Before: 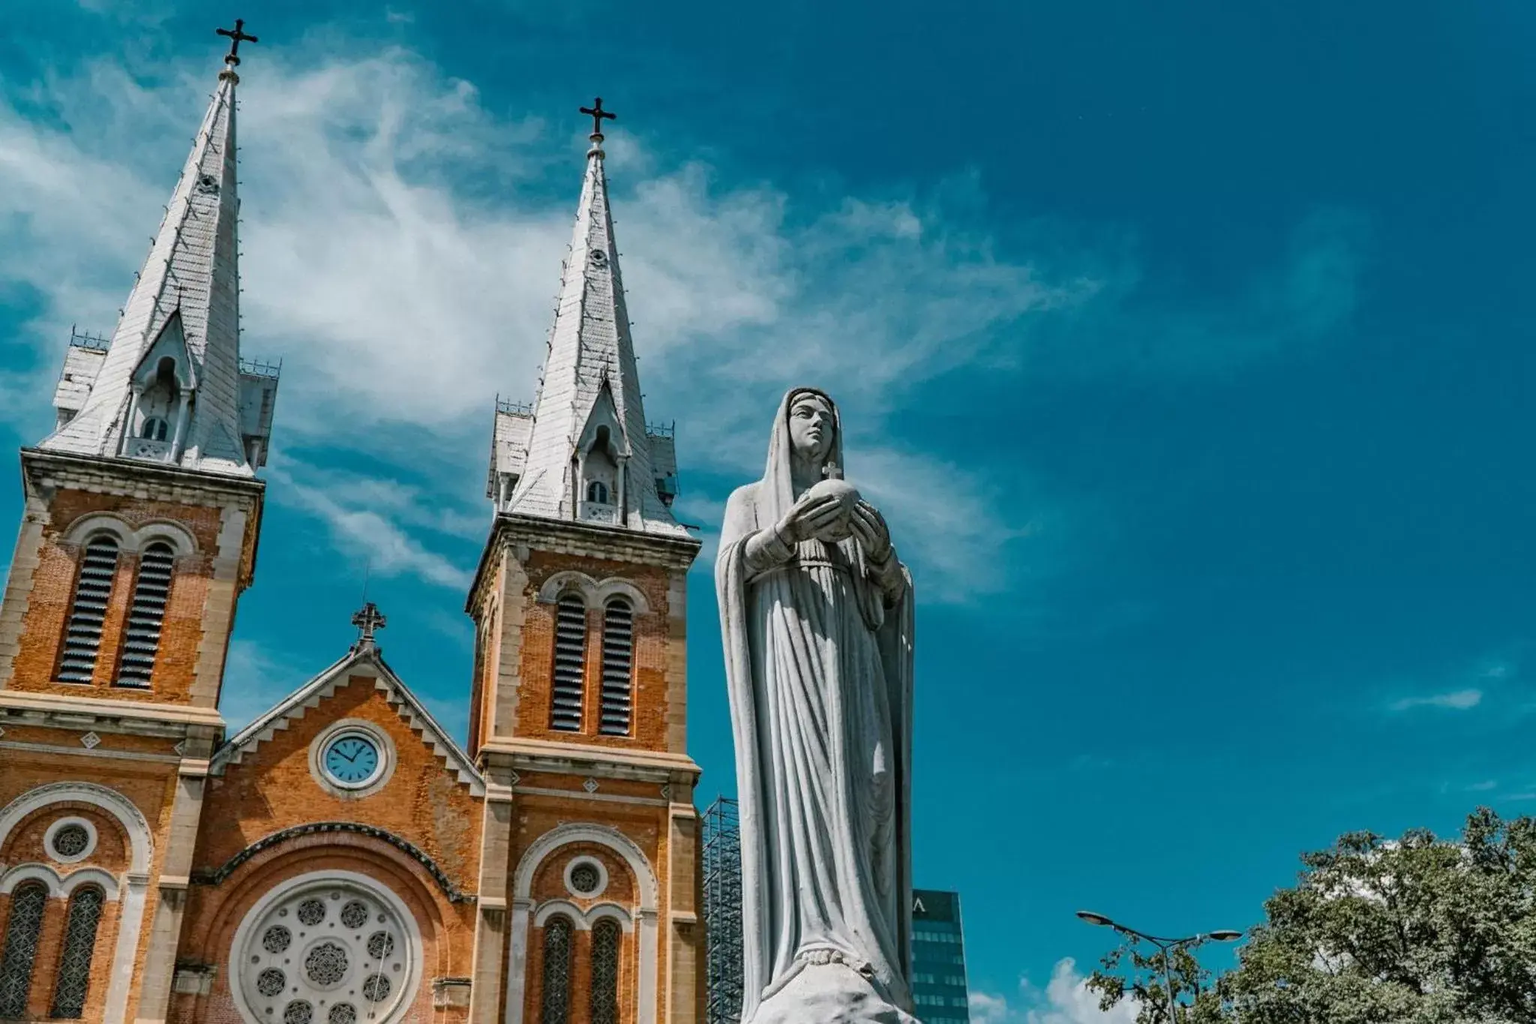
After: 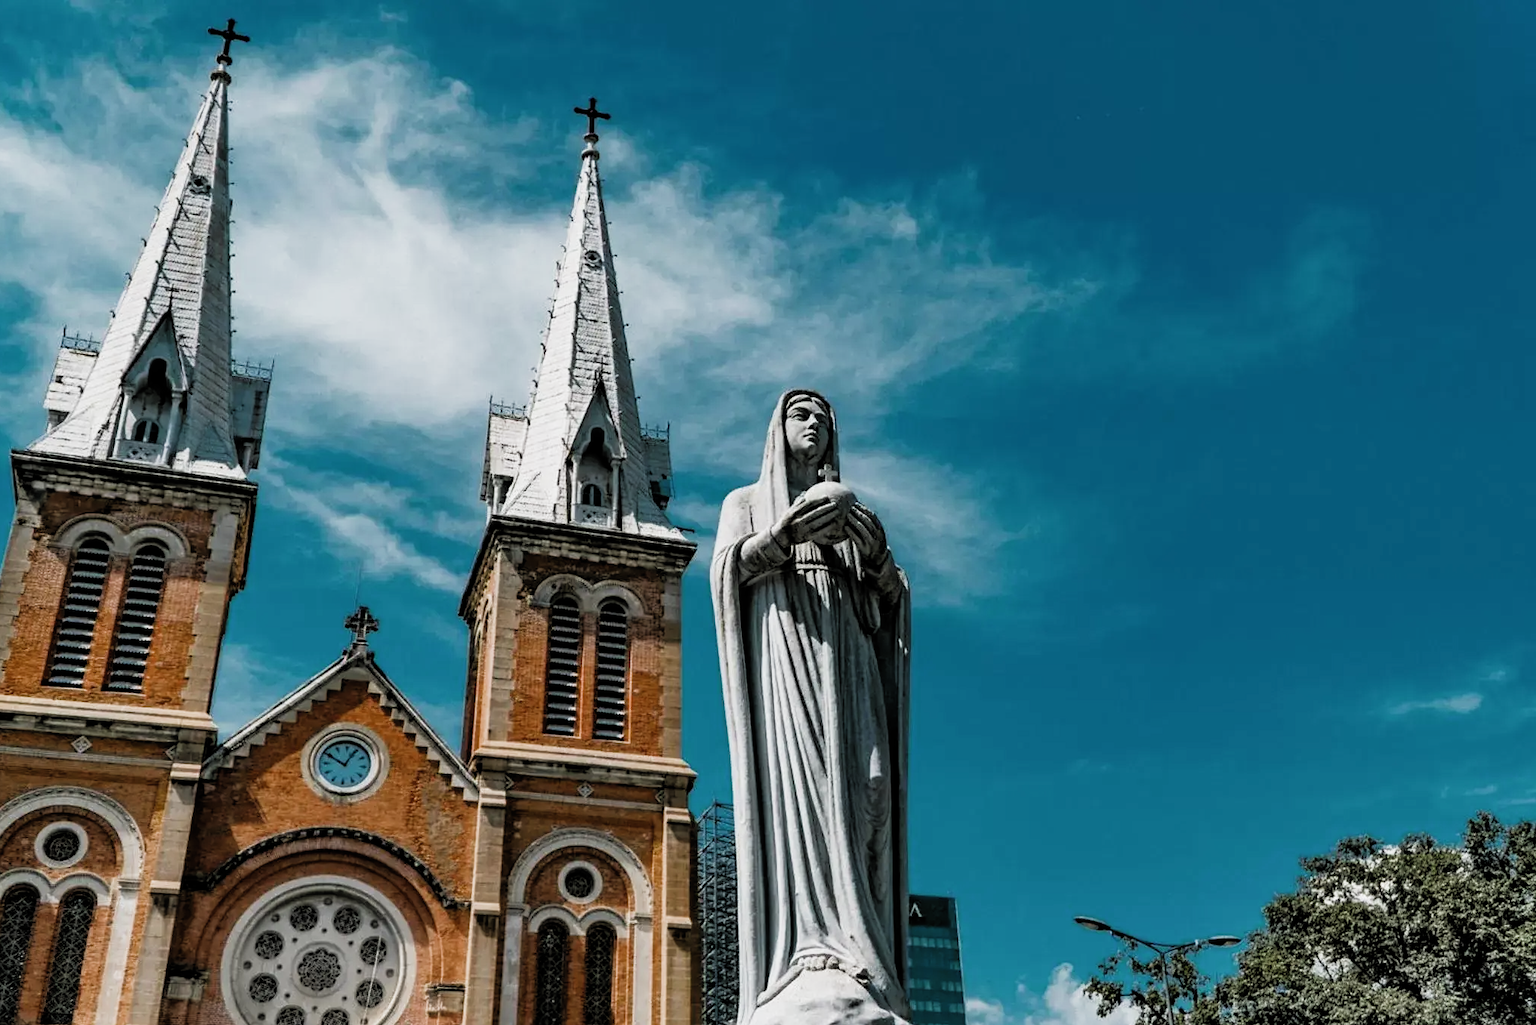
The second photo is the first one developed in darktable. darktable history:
filmic rgb: black relative exposure -5.02 EV, white relative exposure 3.95 EV, hardness 2.88, contrast 1.298, add noise in highlights 0.001, preserve chrominance max RGB, color science v3 (2019), use custom middle-gray values true, contrast in highlights soft
crop and rotate: left 0.659%, top 0.126%, bottom 0.349%
tone equalizer: -8 EV 0 EV, -7 EV -0.003 EV, -6 EV 0.001 EV, -5 EV -0.037 EV, -4 EV -0.128 EV, -3 EV -0.193 EV, -2 EV 0.261 EV, -1 EV 0.709 EV, +0 EV 0.515 EV, edges refinement/feathering 500, mask exposure compensation -1.57 EV, preserve details no
